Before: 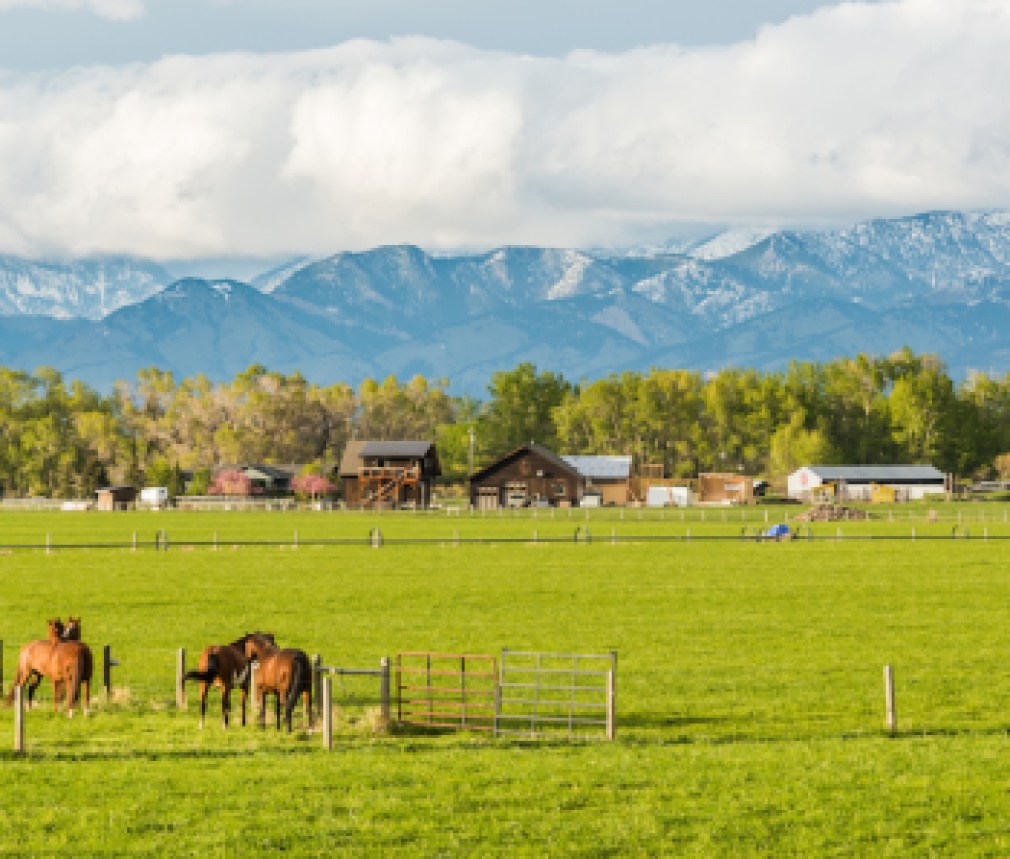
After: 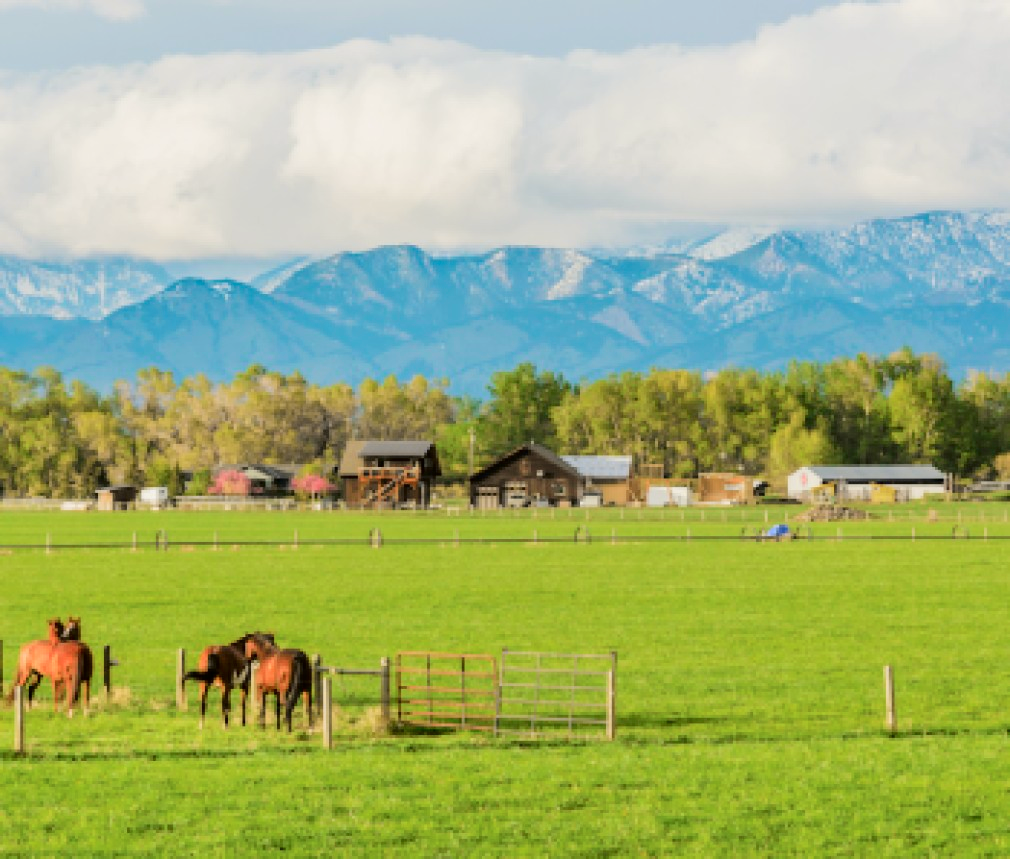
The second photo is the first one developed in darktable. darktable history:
tone curve: curves: ch0 [(0, 0) (0.068, 0.031) (0.175, 0.139) (0.32, 0.345) (0.495, 0.544) (0.748, 0.762) (0.993, 0.954)]; ch1 [(0, 0) (0.294, 0.184) (0.34, 0.303) (0.371, 0.344) (0.441, 0.408) (0.477, 0.474) (0.499, 0.5) (0.529, 0.523) (0.677, 0.762) (1, 1)]; ch2 [(0, 0) (0.431, 0.419) (0.495, 0.502) (0.524, 0.534) (0.557, 0.56) (0.634, 0.654) (0.728, 0.722) (1, 1)], color space Lab, independent channels, preserve colors none
